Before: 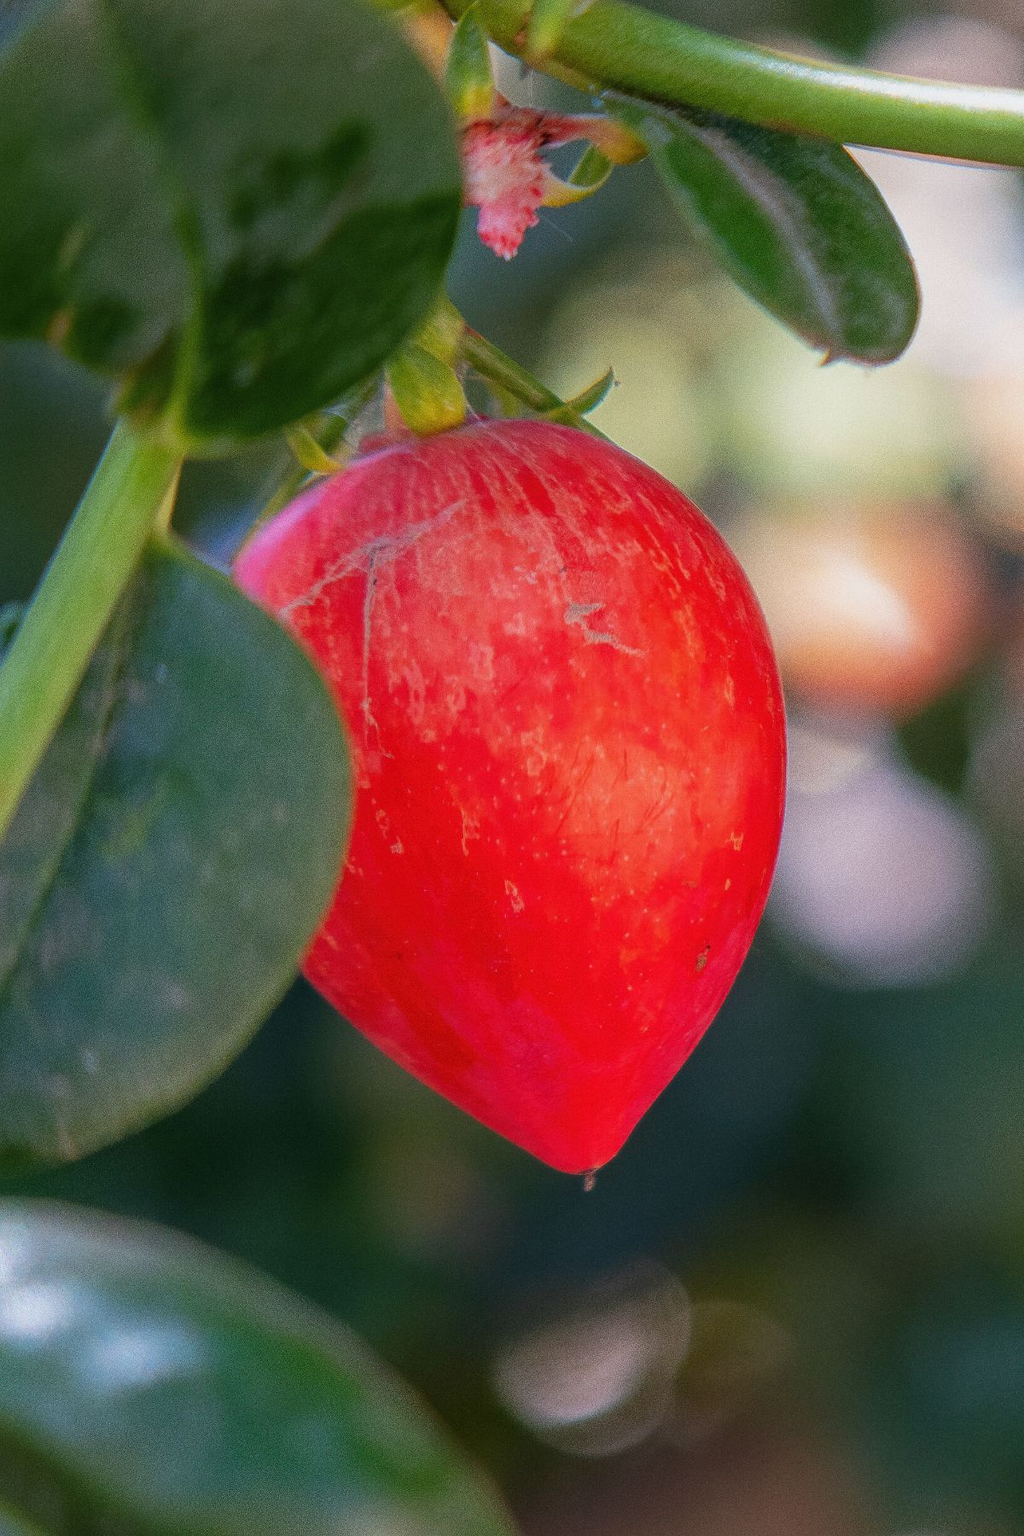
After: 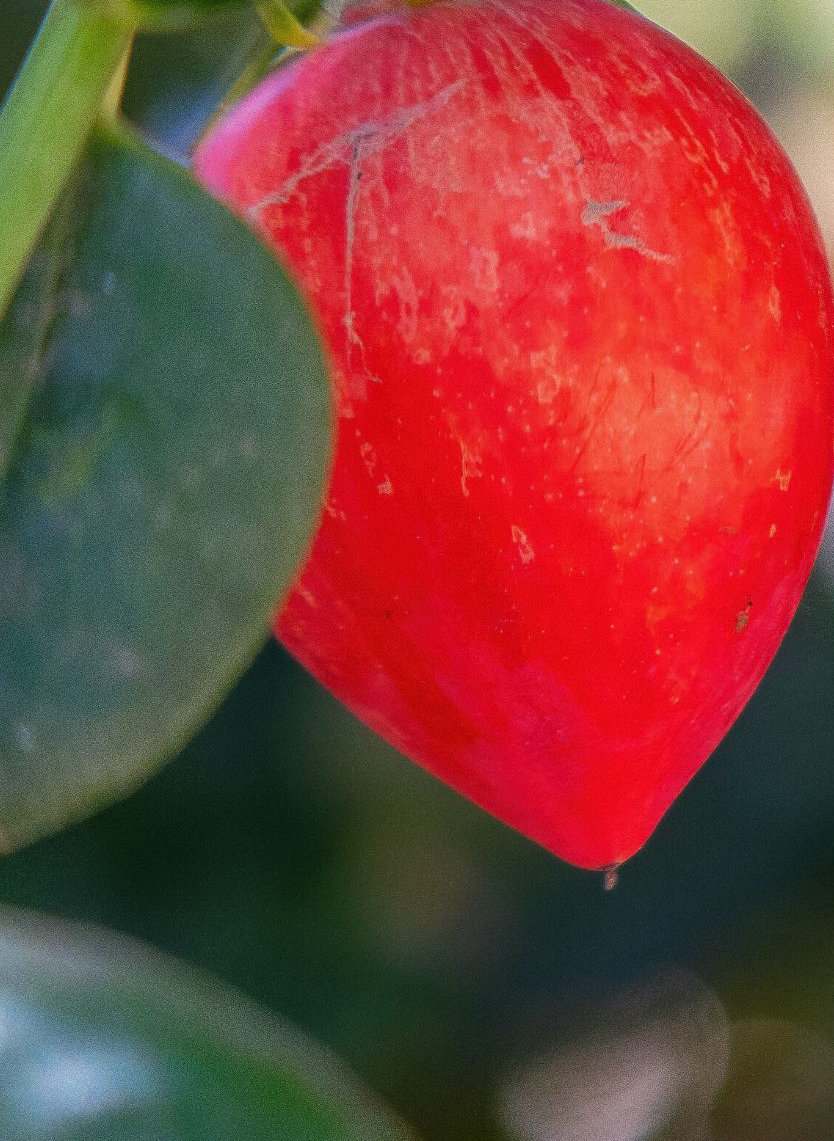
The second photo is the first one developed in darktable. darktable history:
crop: left 6.669%, top 28.139%, right 23.756%, bottom 8.454%
